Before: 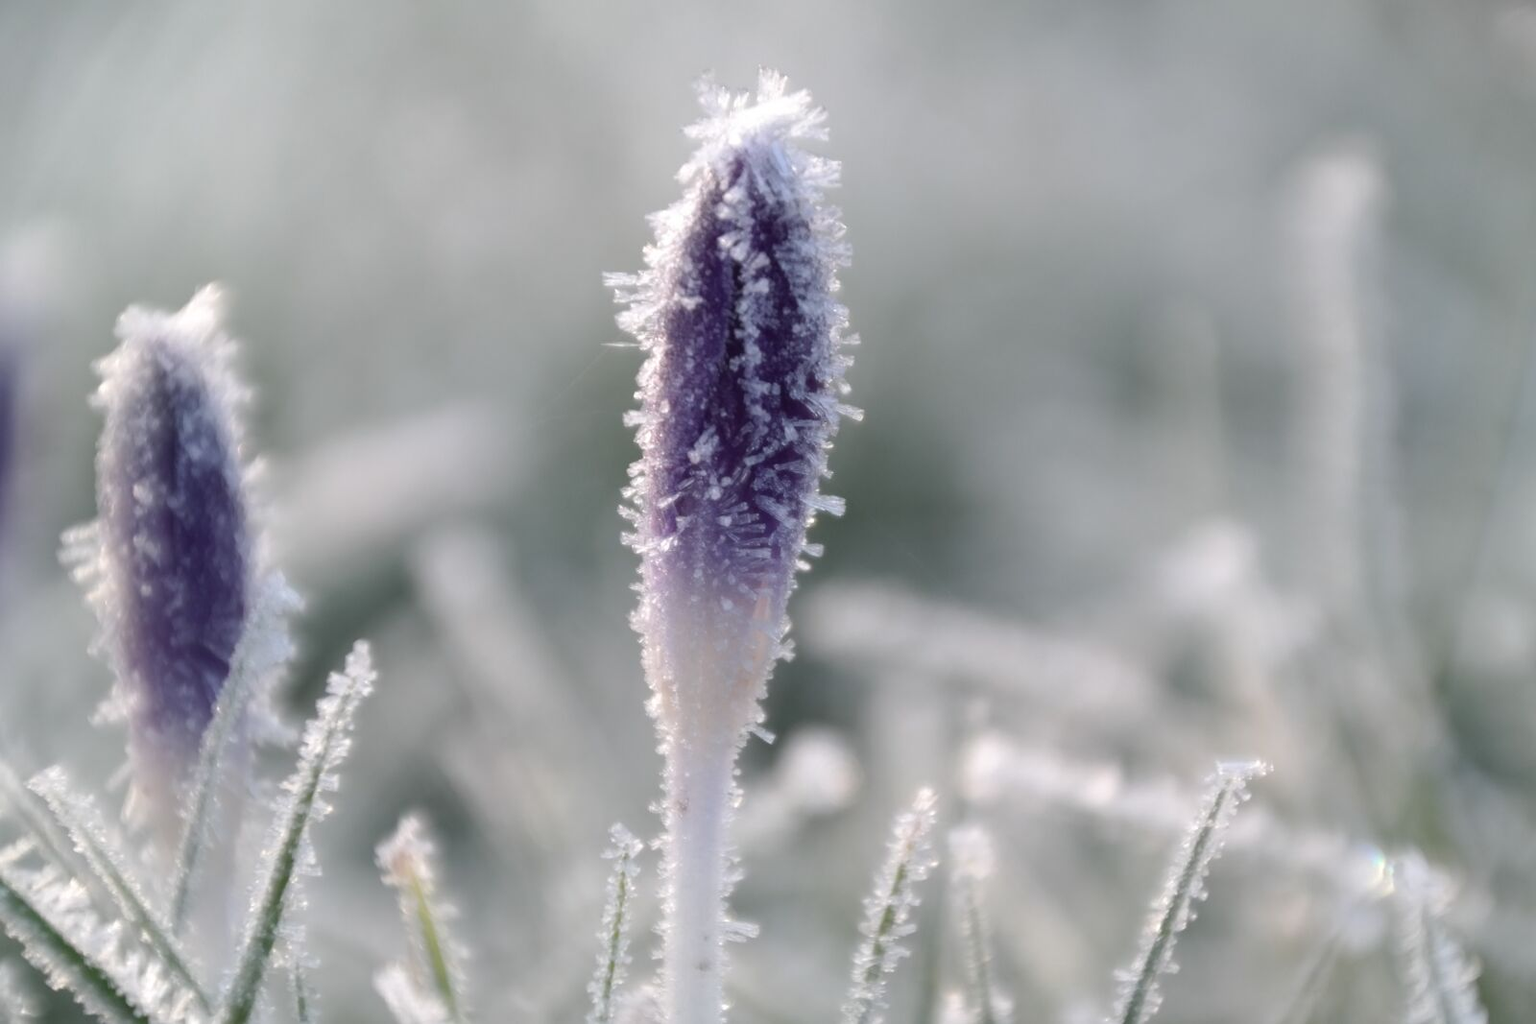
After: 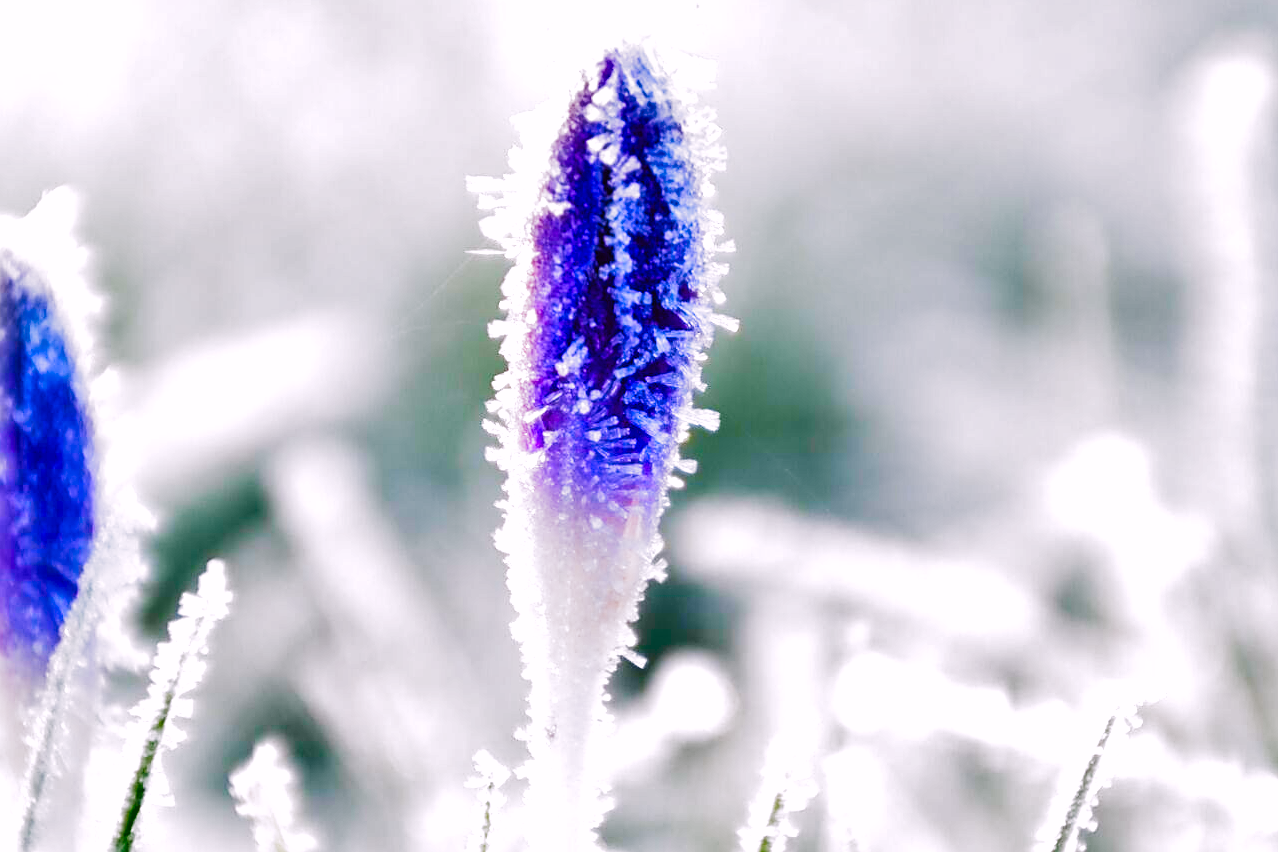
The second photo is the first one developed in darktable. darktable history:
filmic rgb: black relative exposure -6.43 EV, white relative exposure 2.43 EV, threshold 3 EV, hardness 5.27, latitude 0.1%, contrast 1.425, highlights saturation mix 2%, preserve chrominance no, color science v5 (2021), contrast in shadows safe, contrast in highlights safe, enable highlight reconstruction true
crop and rotate: left 10.071%, top 10.071%, right 10.02%, bottom 10.02%
exposure: exposure 1 EV, compensate highlight preservation false
color correction: highlights a* 1.59, highlights b* -1.7, saturation 2.48
sharpen: on, module defaults
shadows and highlights: low approximation 0.01, soften with gaussian
